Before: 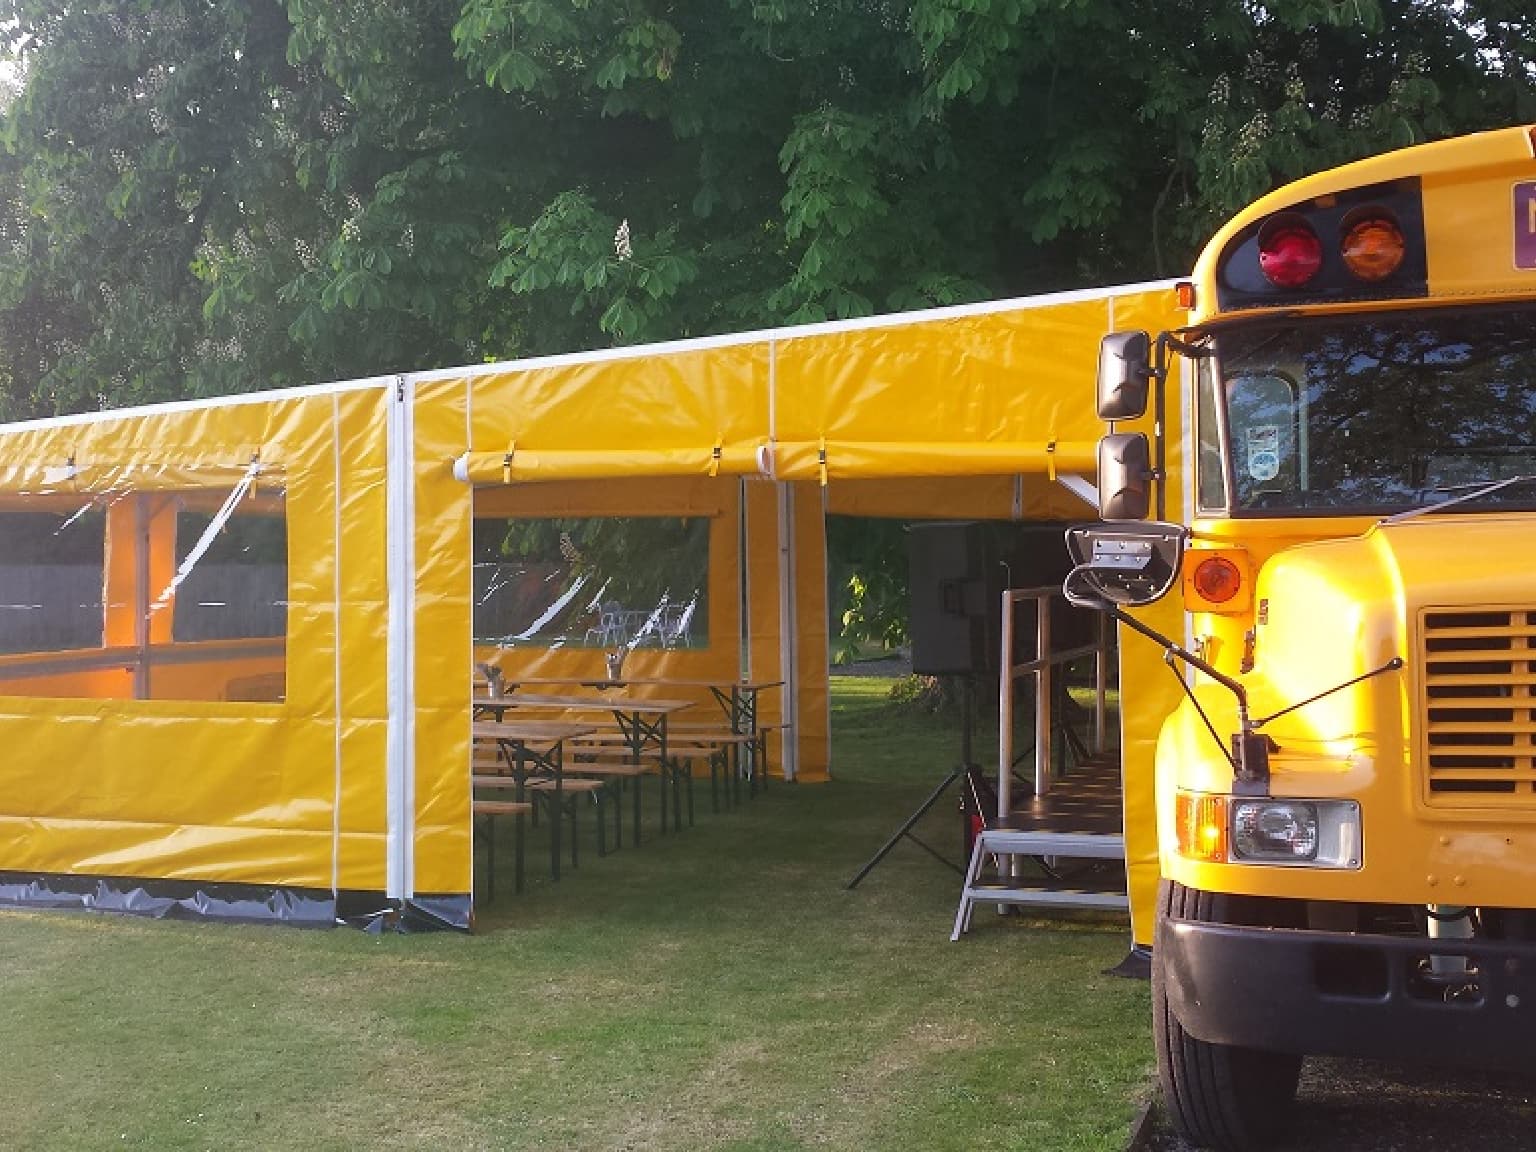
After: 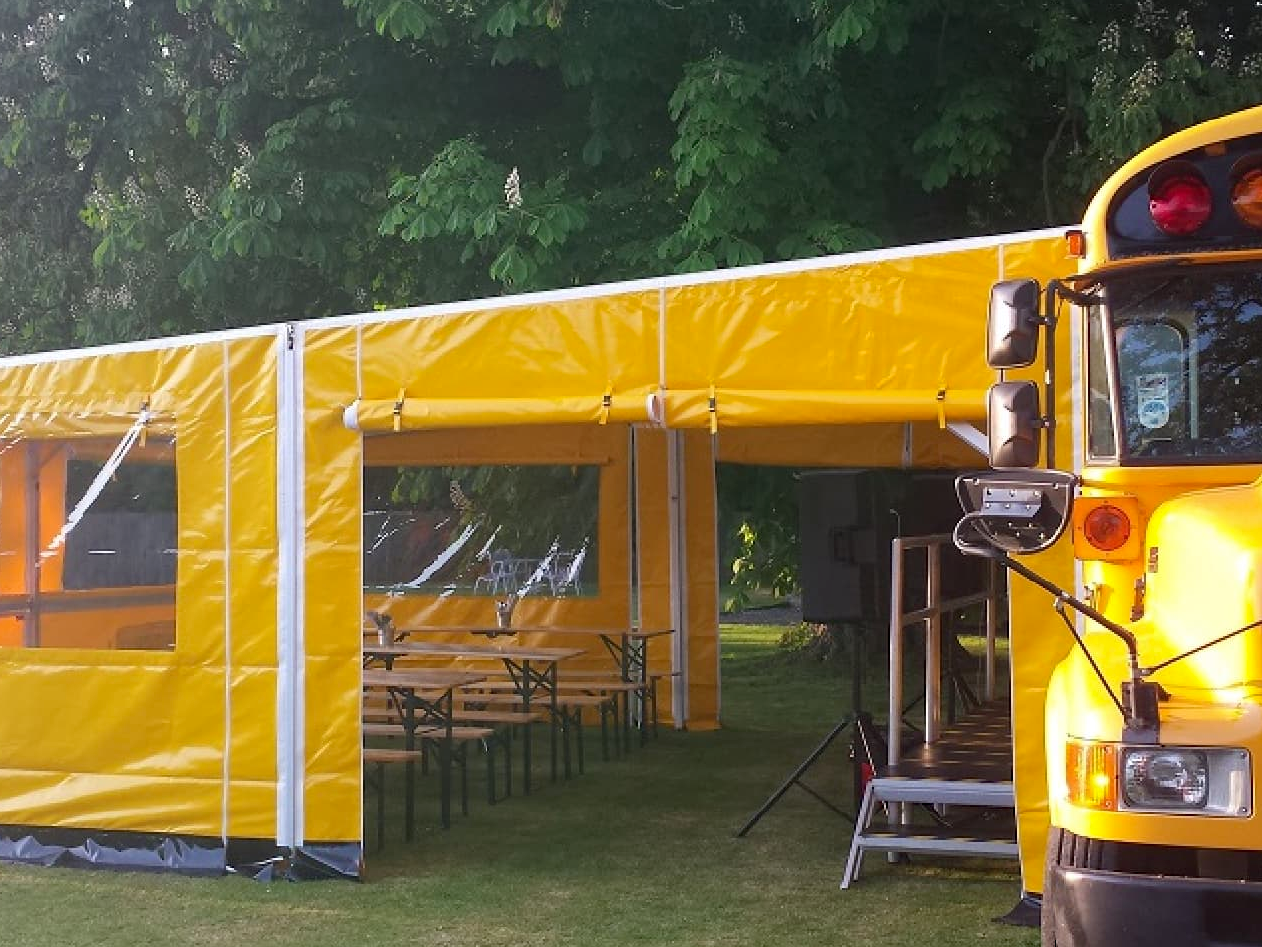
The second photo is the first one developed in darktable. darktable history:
haze removal: compatibility mode true, adaptive false
crop and rotate: left 7.196%, top 4.574%, right 10.605%, bottom 13.178%
